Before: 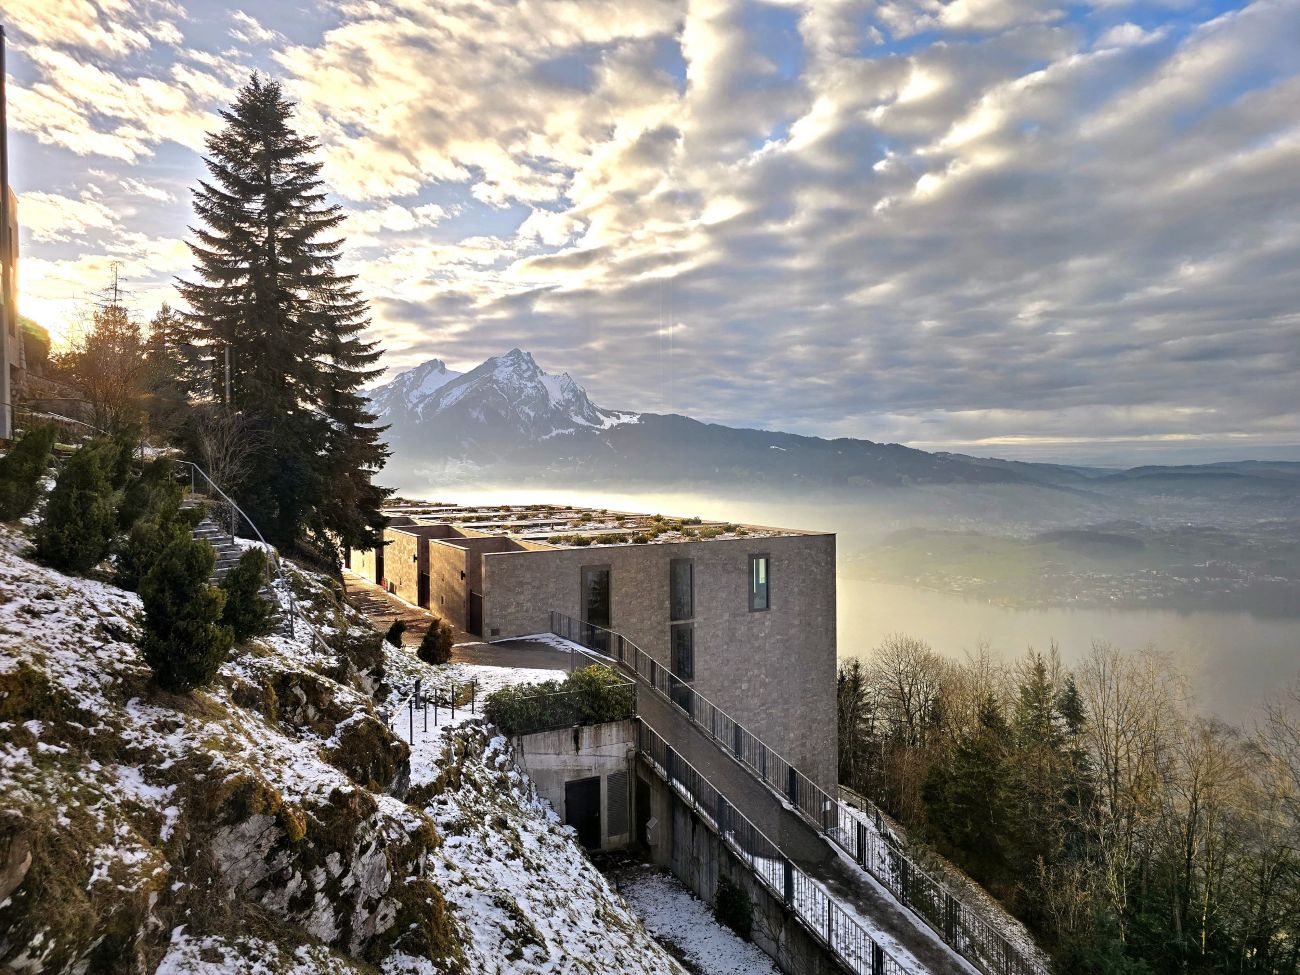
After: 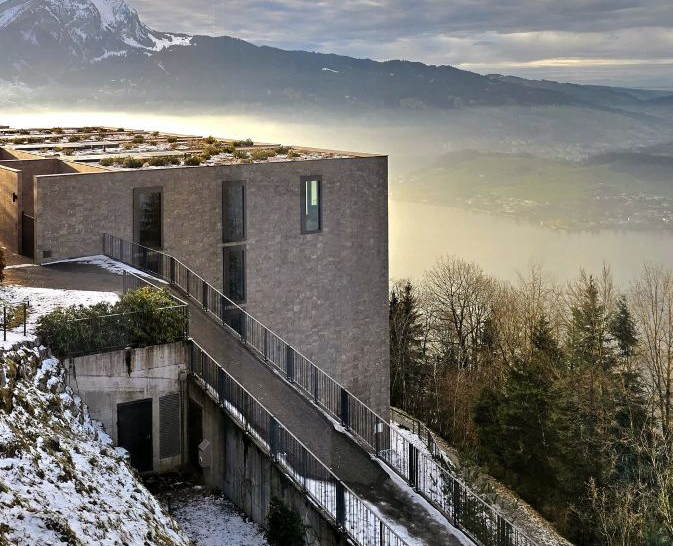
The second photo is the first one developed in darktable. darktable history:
crop: left 34.479%, top 38.822%, right 13.718%, bottom 5.172%
shadows and highlights: soften with gaussian
